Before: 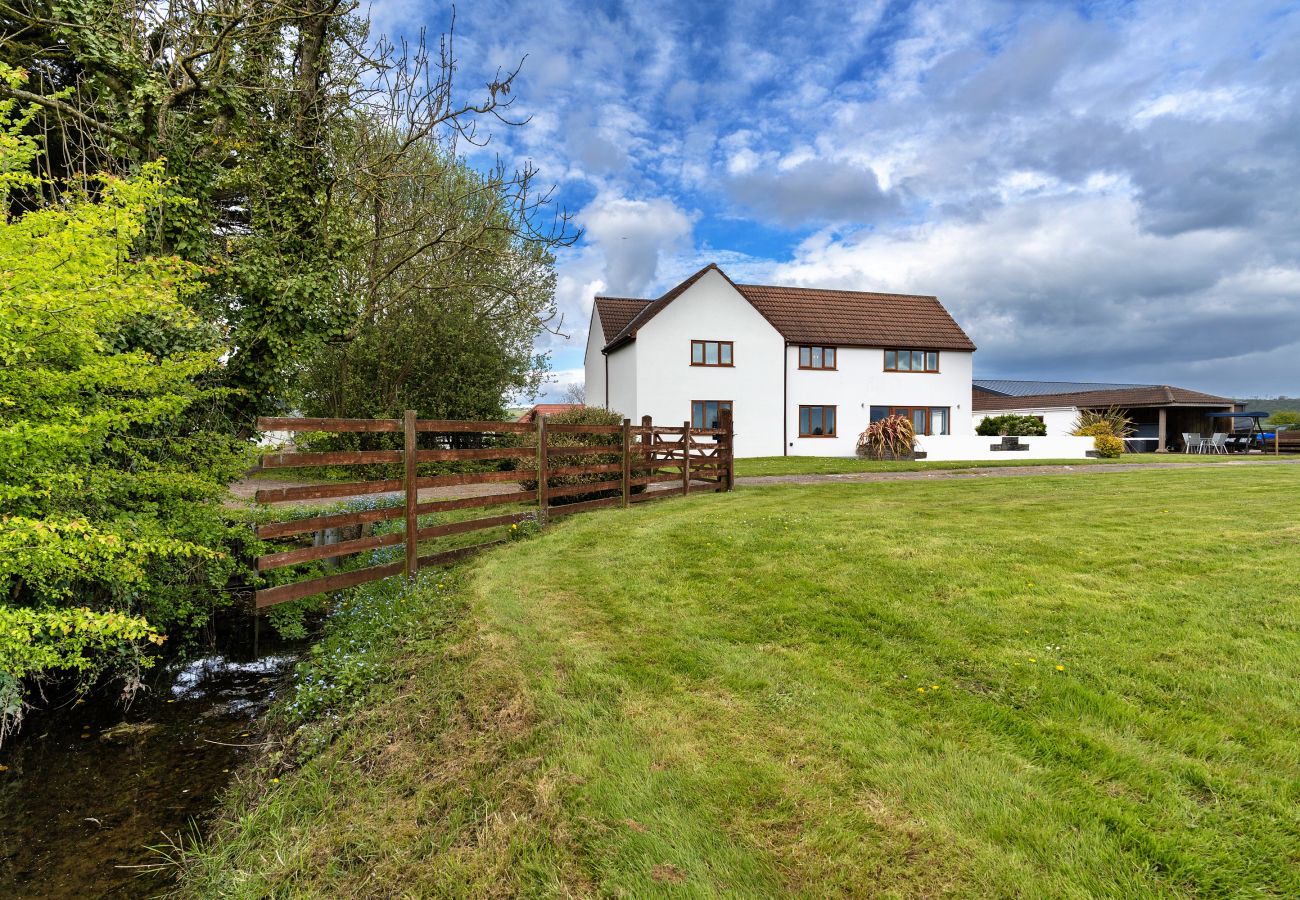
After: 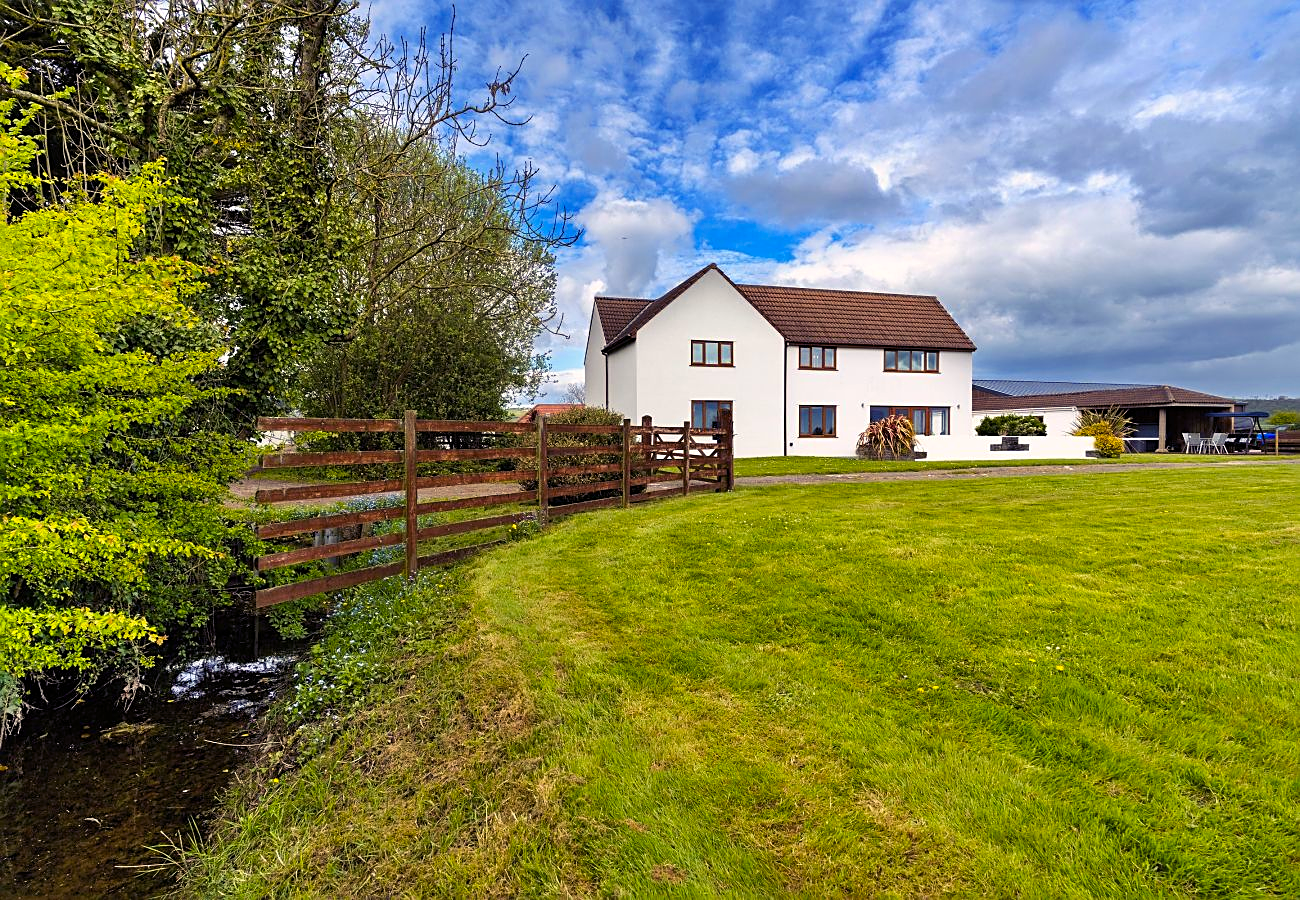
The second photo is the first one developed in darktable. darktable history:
sharpen: on, module defaults
color balance rgb: shadows lift › luminance -21.457%, shadows lift › chroma 9.219%, shadows lift › hue 282.57°, highlights gain › chroma 1.348%, highlights gain › hue 55.06°, perceptual saturation grading › global saturation 19.574%, global vibrance 20%
